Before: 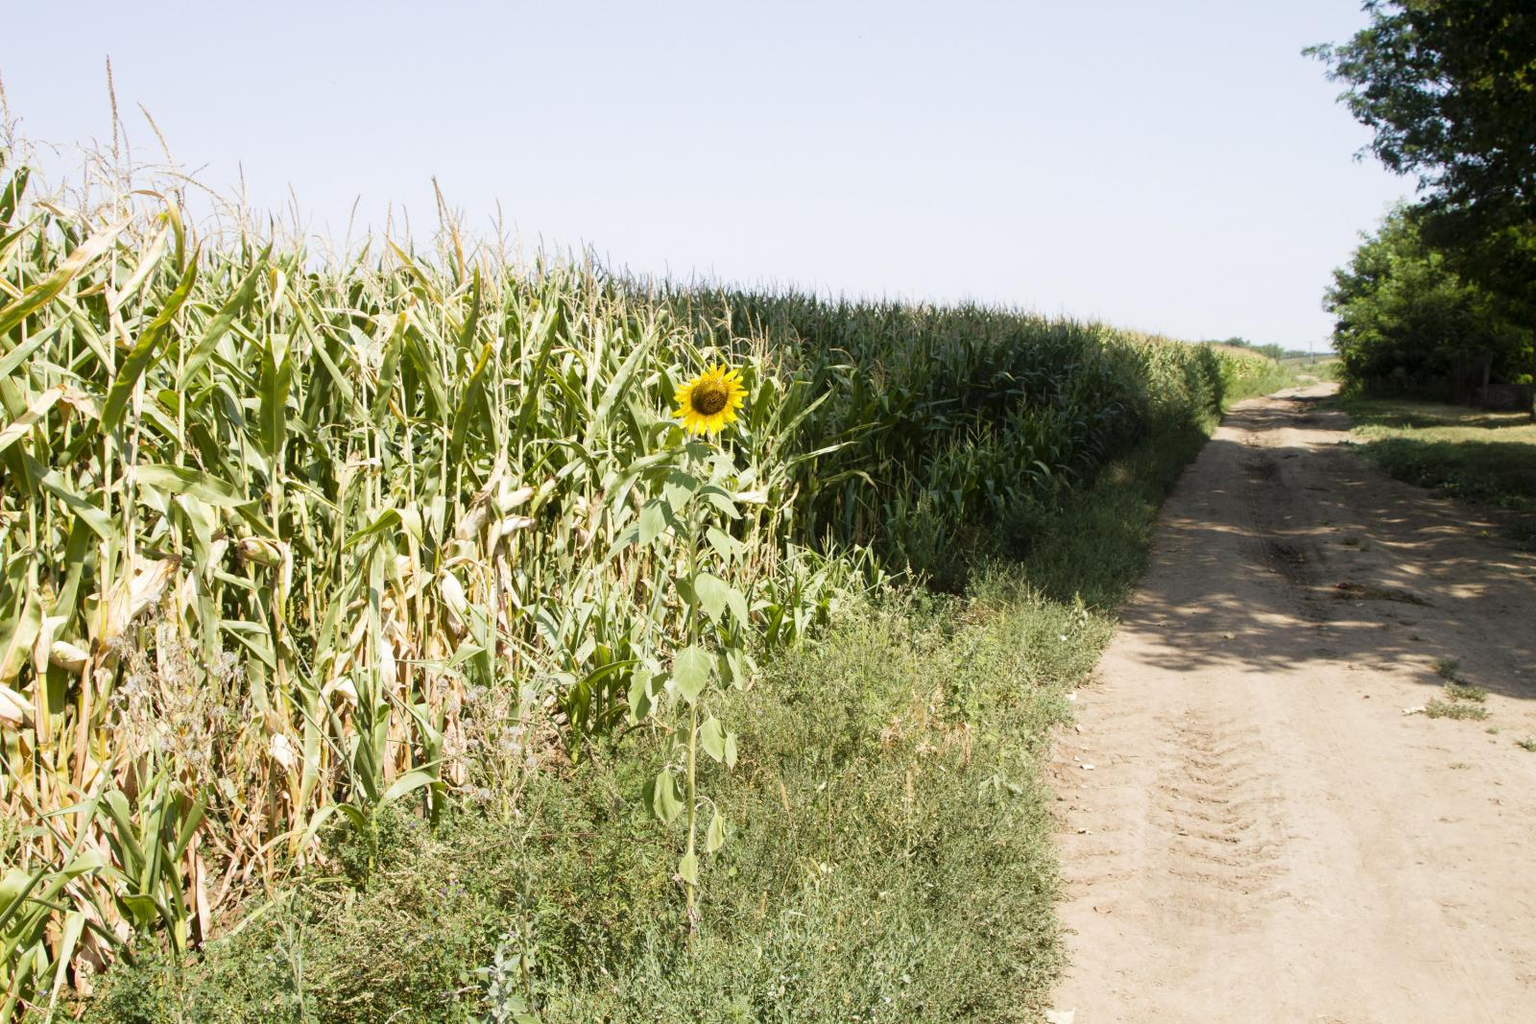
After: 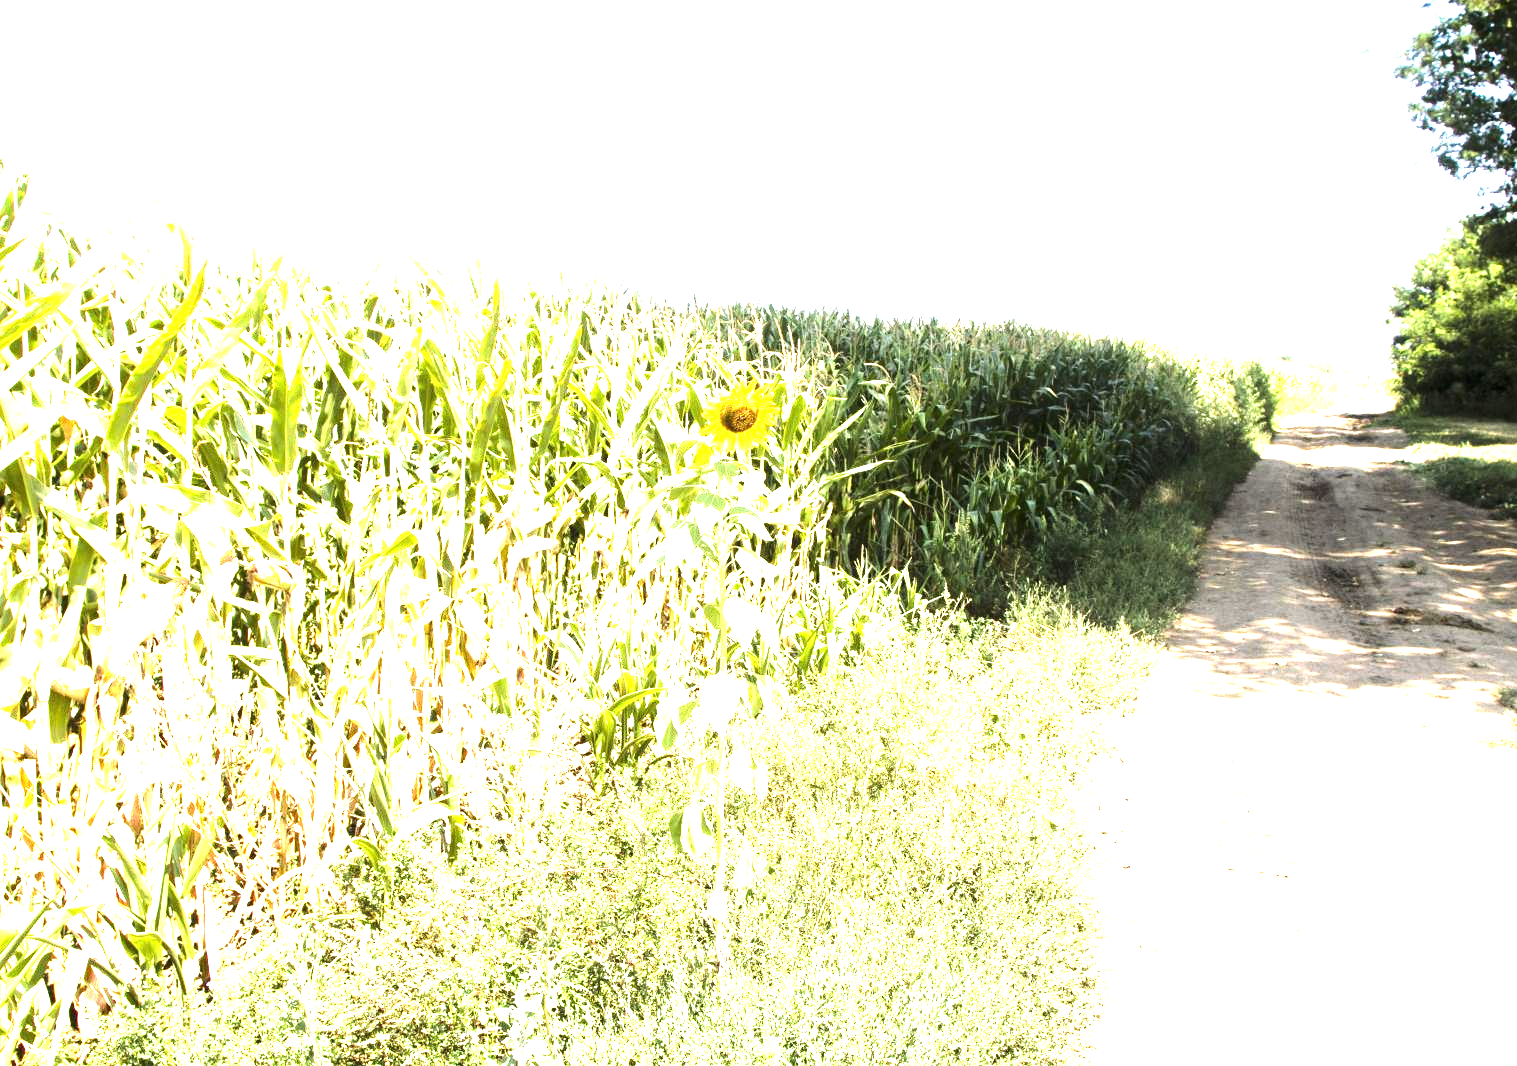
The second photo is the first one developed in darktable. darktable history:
tone equalizer: -8 EV -0.75 EV, -7 EV -0.7 EV, -6 EV -0.6 EV, -5 EV -0.4 EV, -3 EV 0.4 EV, -2 EV 0.6 EV, -1 EV 0.7 EV, +0 EV 0.75 EV, edges refinement/feathering 500, mask exposure compensation -1.57 EV, preserve details no
exposure: black level correction 0, exposure 1.9 EV, compensate highlight preservation false
crop and rotate: right 5.167%
